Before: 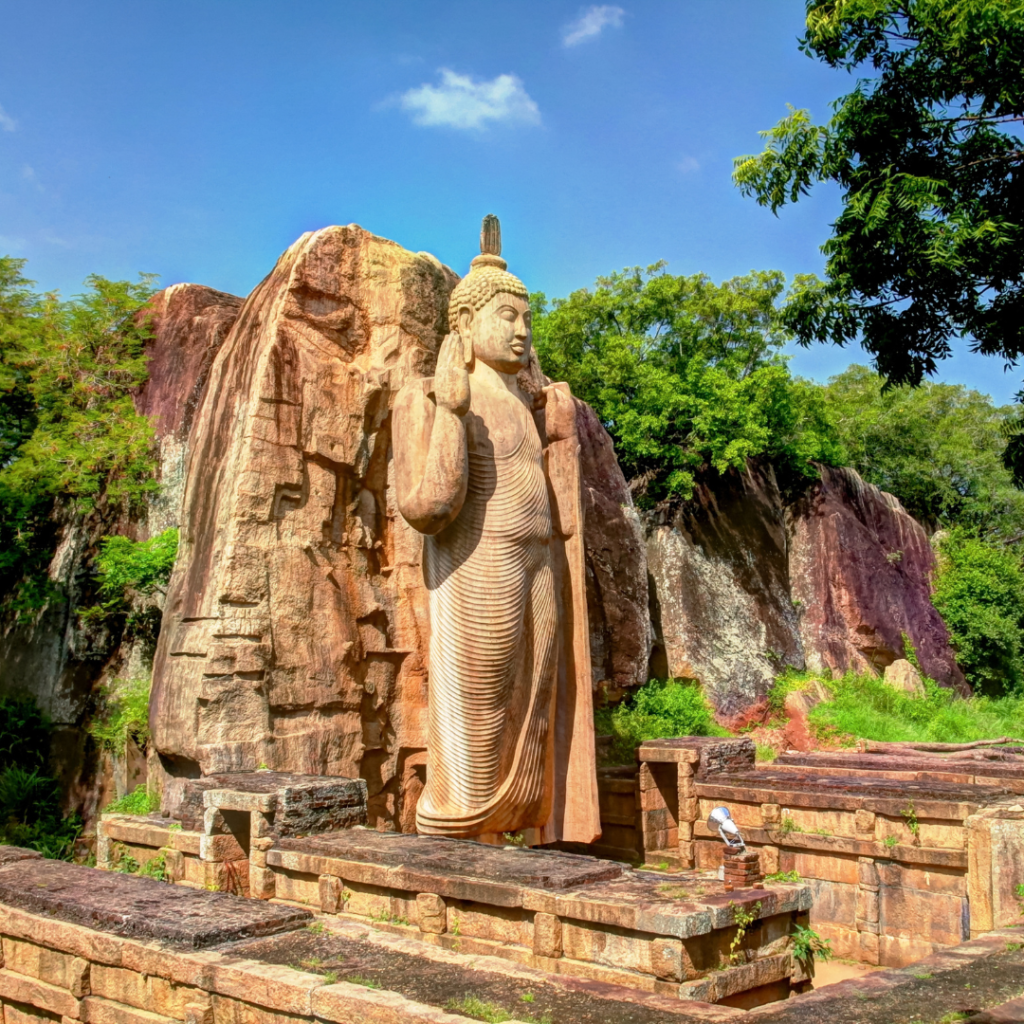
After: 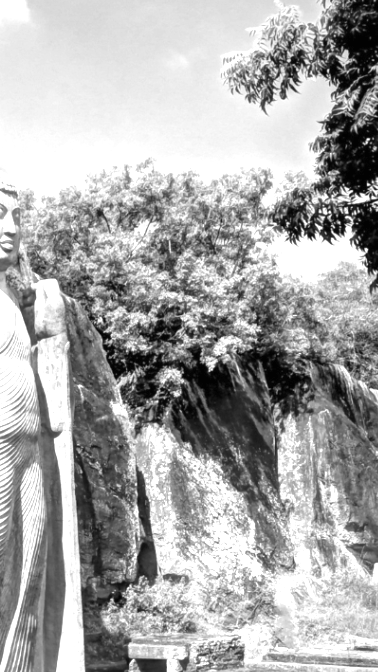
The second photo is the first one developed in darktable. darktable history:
crop and rotate: left 49.936%, top 10.094%, right 13.136%, bottom 24.256%
monochrome: size 1
white balance: red 0.988, blue 1.017
exposure: black level correction 0, exposure 1.5 EV, compensate exposure bias true, compensate highlight preservation false
